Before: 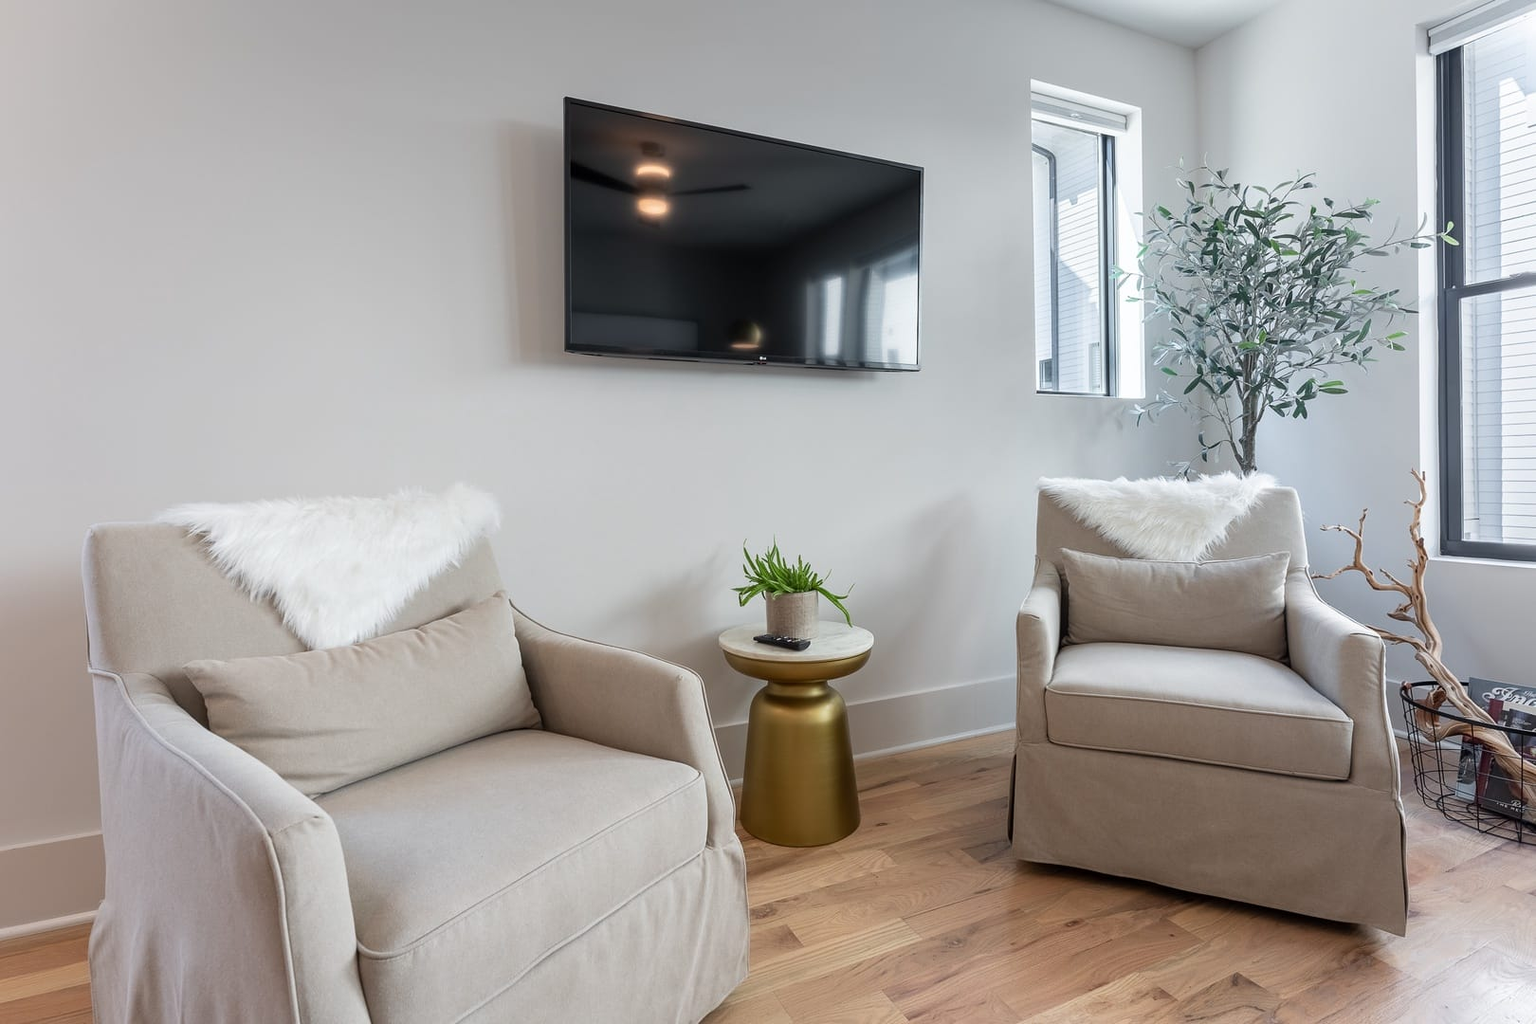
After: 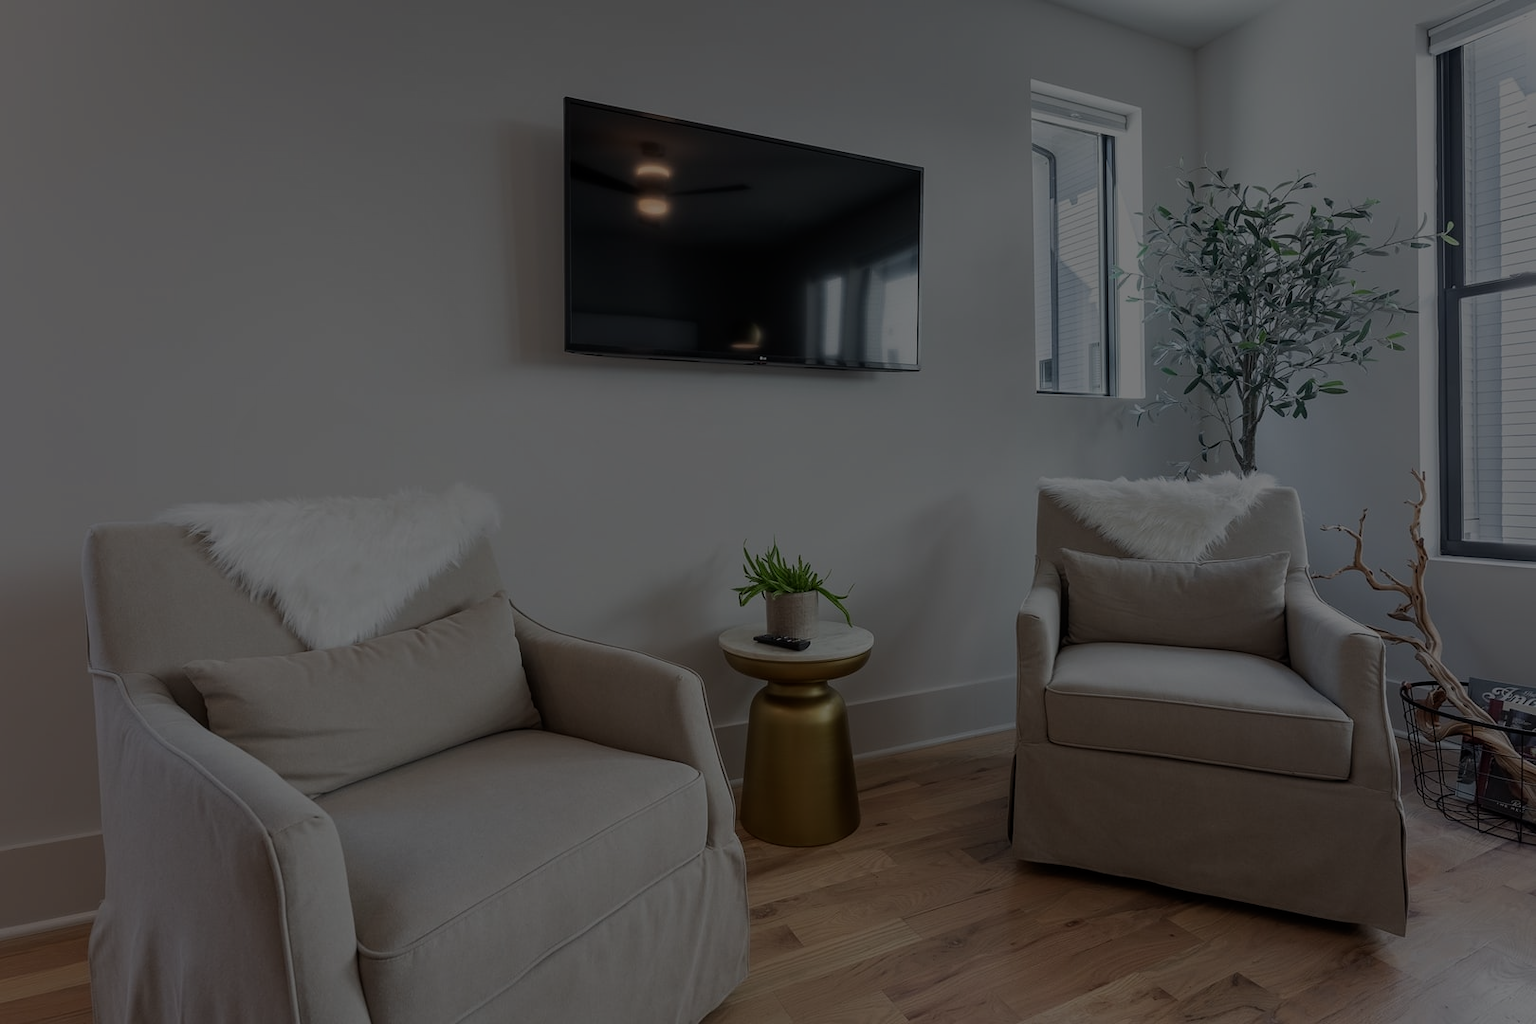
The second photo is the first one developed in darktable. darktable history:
shadows and highlights: shadows 20.91, highlights -35.45, soften with gaussian
exposure: exposure -2.446 EV, compensate highlight preservation false
